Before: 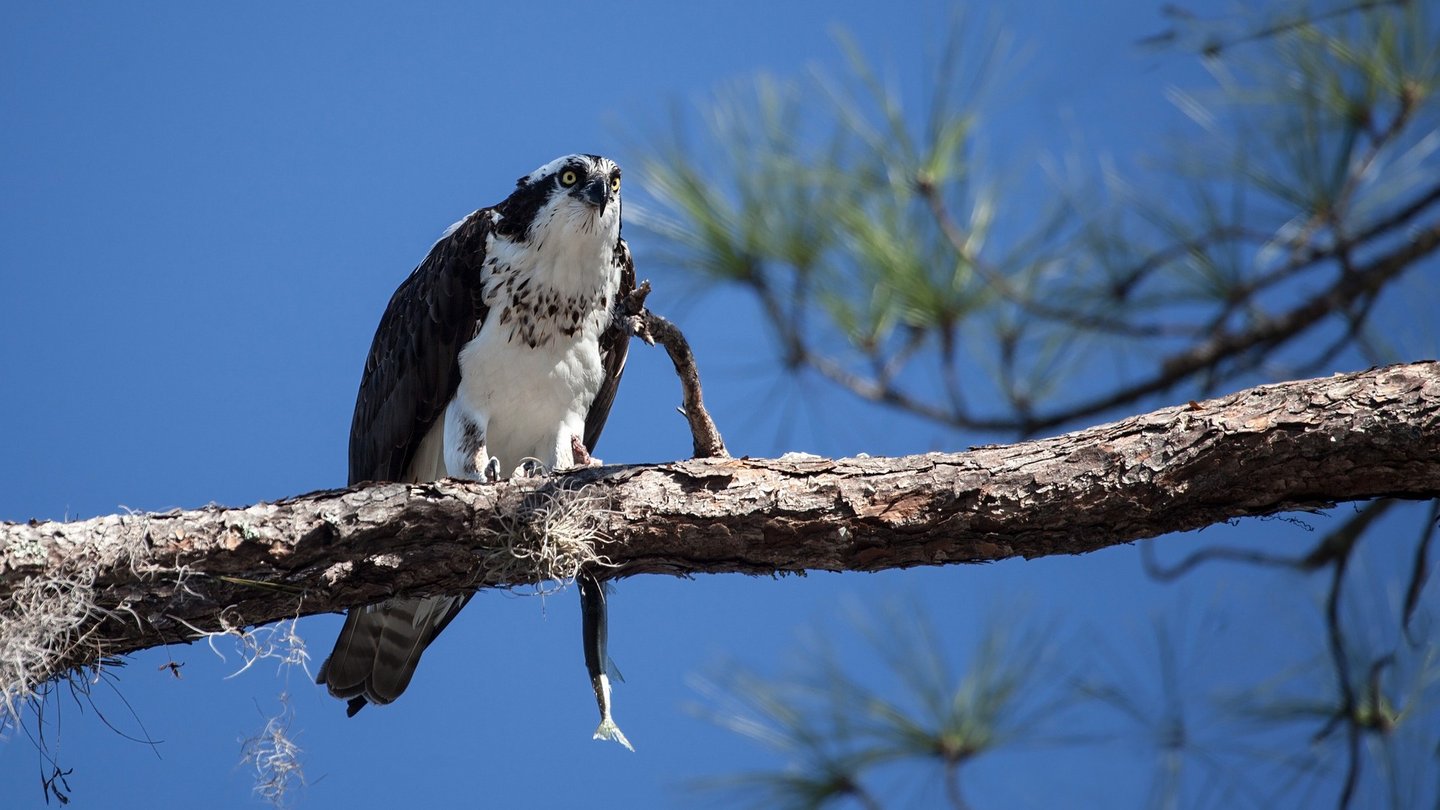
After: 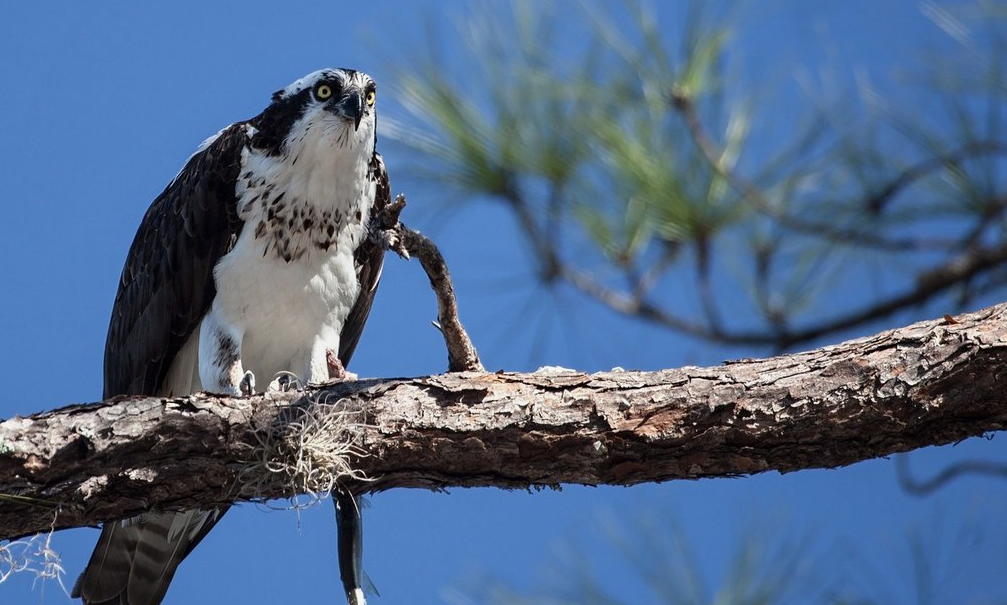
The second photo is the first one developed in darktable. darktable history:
crop and rotate: left 17.046%, top 10.659%, right 12.989%, bottom 14.553%
tone equalizer: -8 EV -0.002 EV, -7 EV 0.005 EV, -6 EV -0.009 EV, -5 EV 0.011 EV, -4 EV -0.012 EV, -3 EV 0.007 EV, -2 EV -0.062 EV, -1 EV -0.293 EV, +0 EV -0.582 EV, smoothing diameter 2%, edges refinement/feathering 20, mask exposure compensation -1.57 EV, filter diffusion 5
